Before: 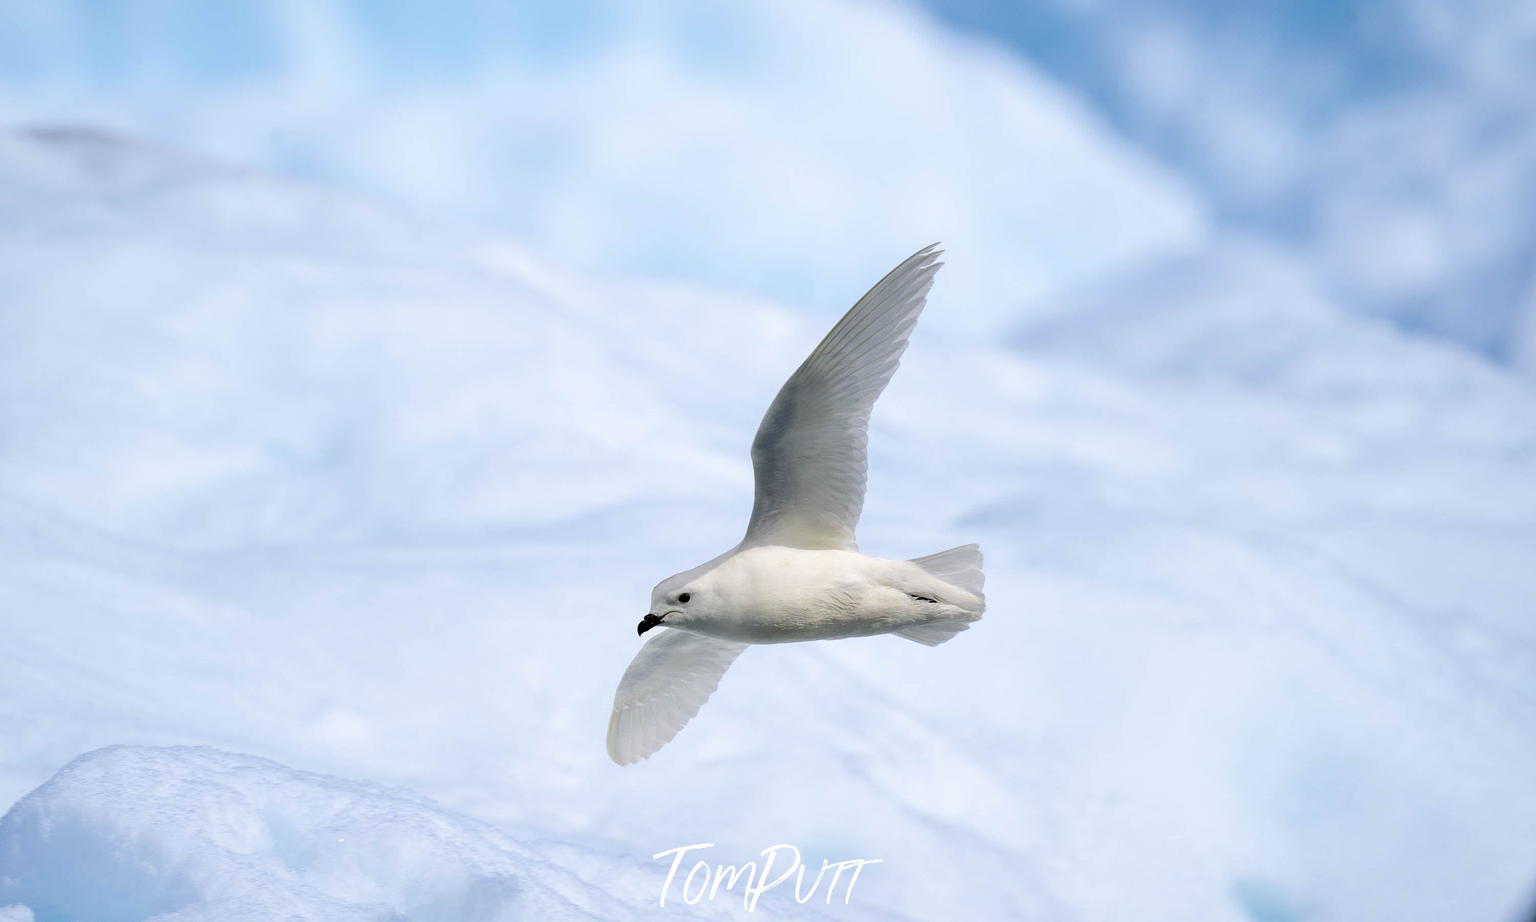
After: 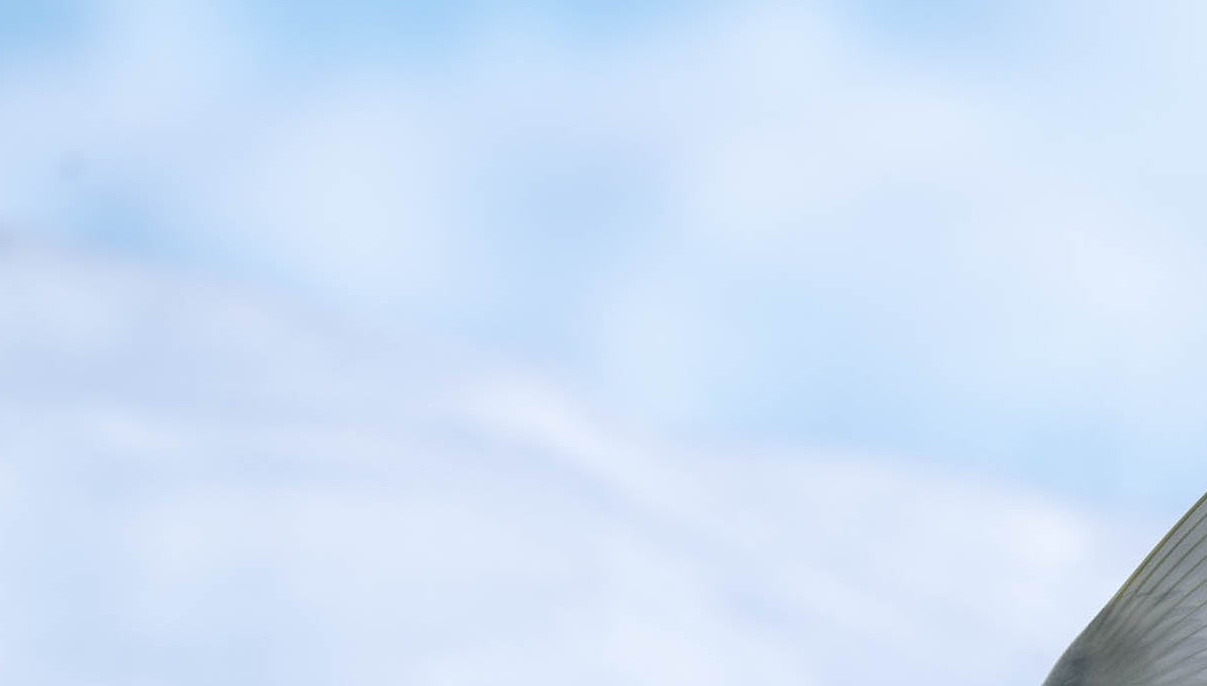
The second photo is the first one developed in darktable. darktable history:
crop: left 15.615%, top 5.441%, right 44.116%, bottom 56.42%
